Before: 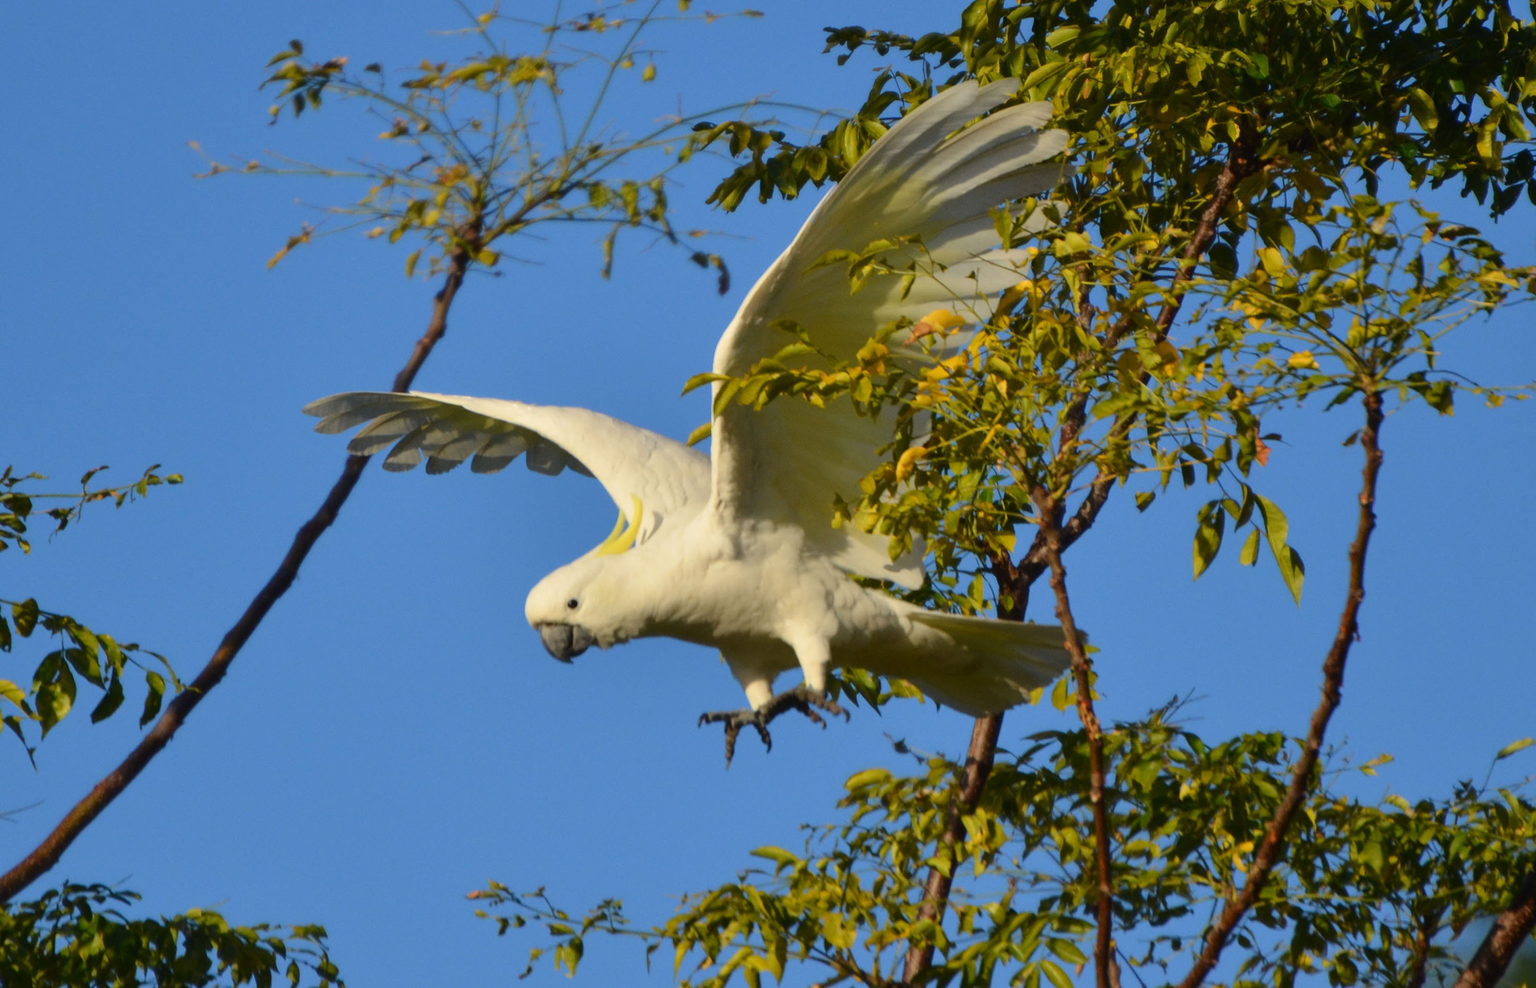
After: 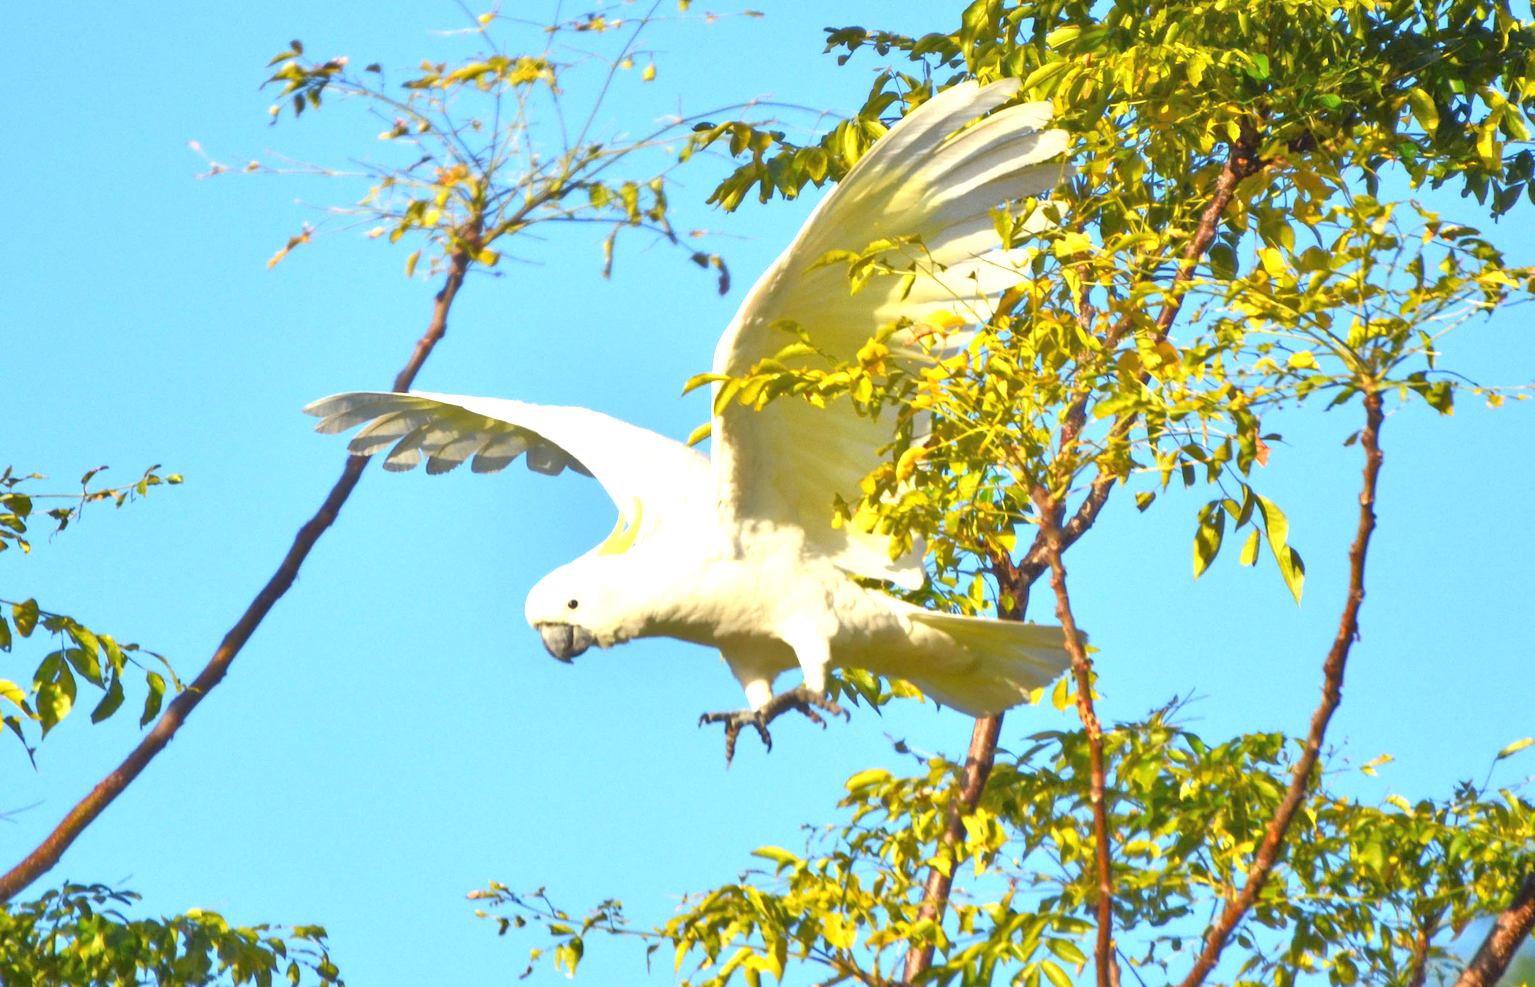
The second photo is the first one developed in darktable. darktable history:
exposure: black level correction 0, exposure 1.75 EV, compensate exposure bias true, compensate highlight preservation false
tone equalizer: -7 EV 0.15 EV, -6 EV 0.6 EV, -5 EV 1.15 EV, -4 EV 1.33 EV, -3 EV 1.15 EV, -2 EV 0.6 EV, -1 EV 0.15 EV, mask exposure compensation -0.5 EV
